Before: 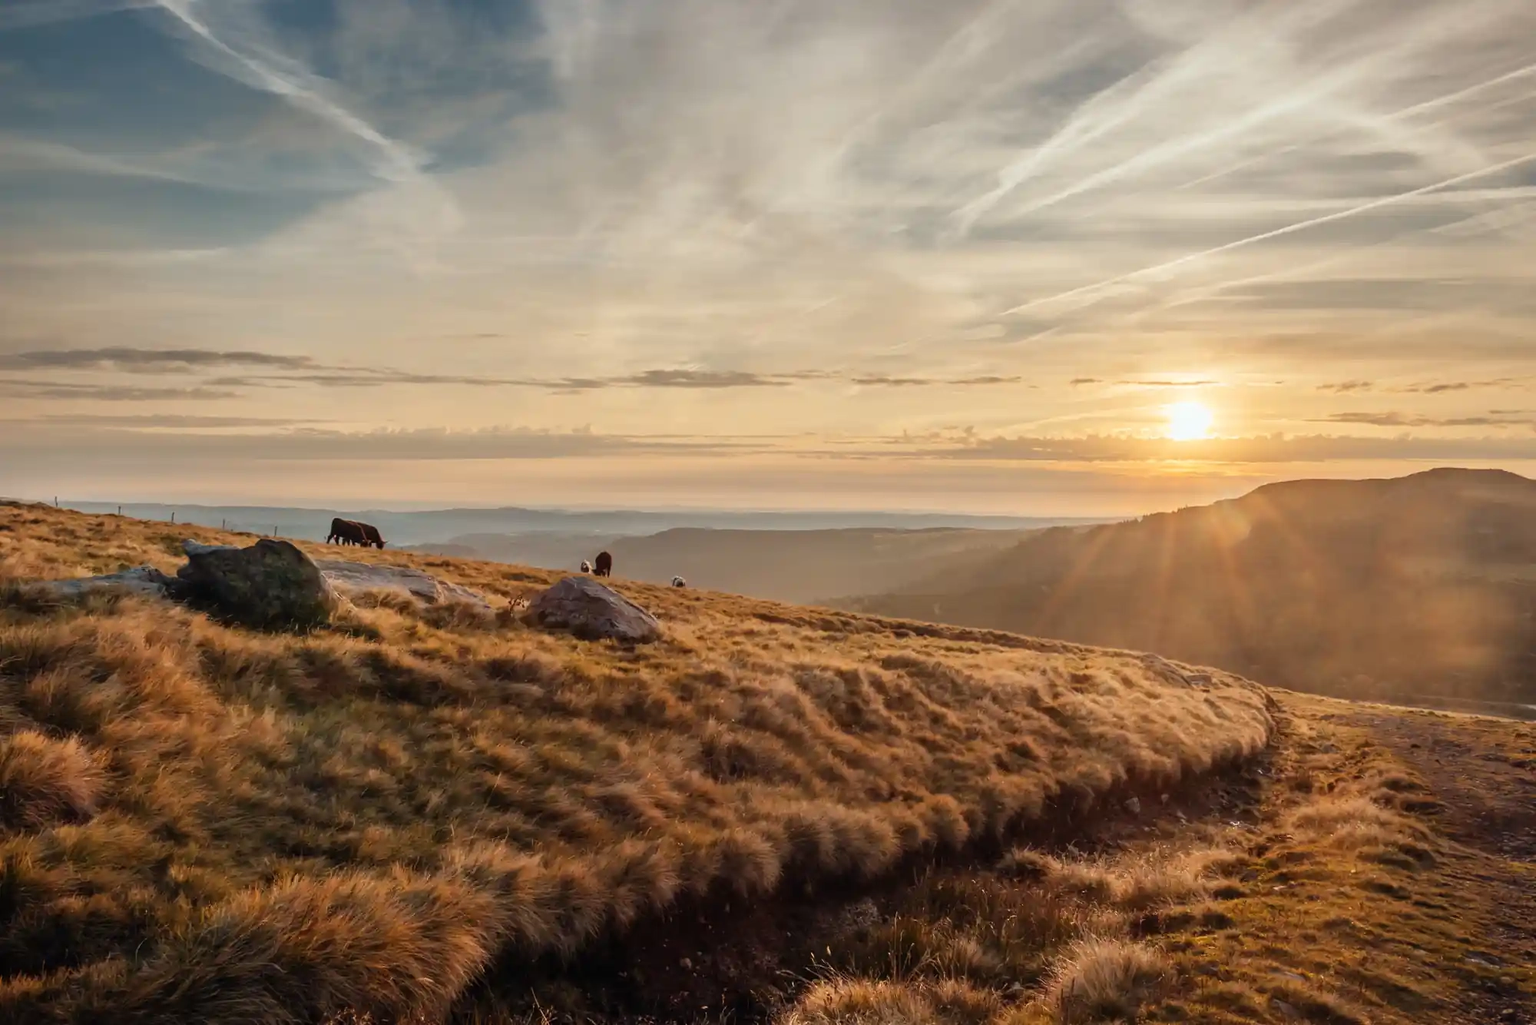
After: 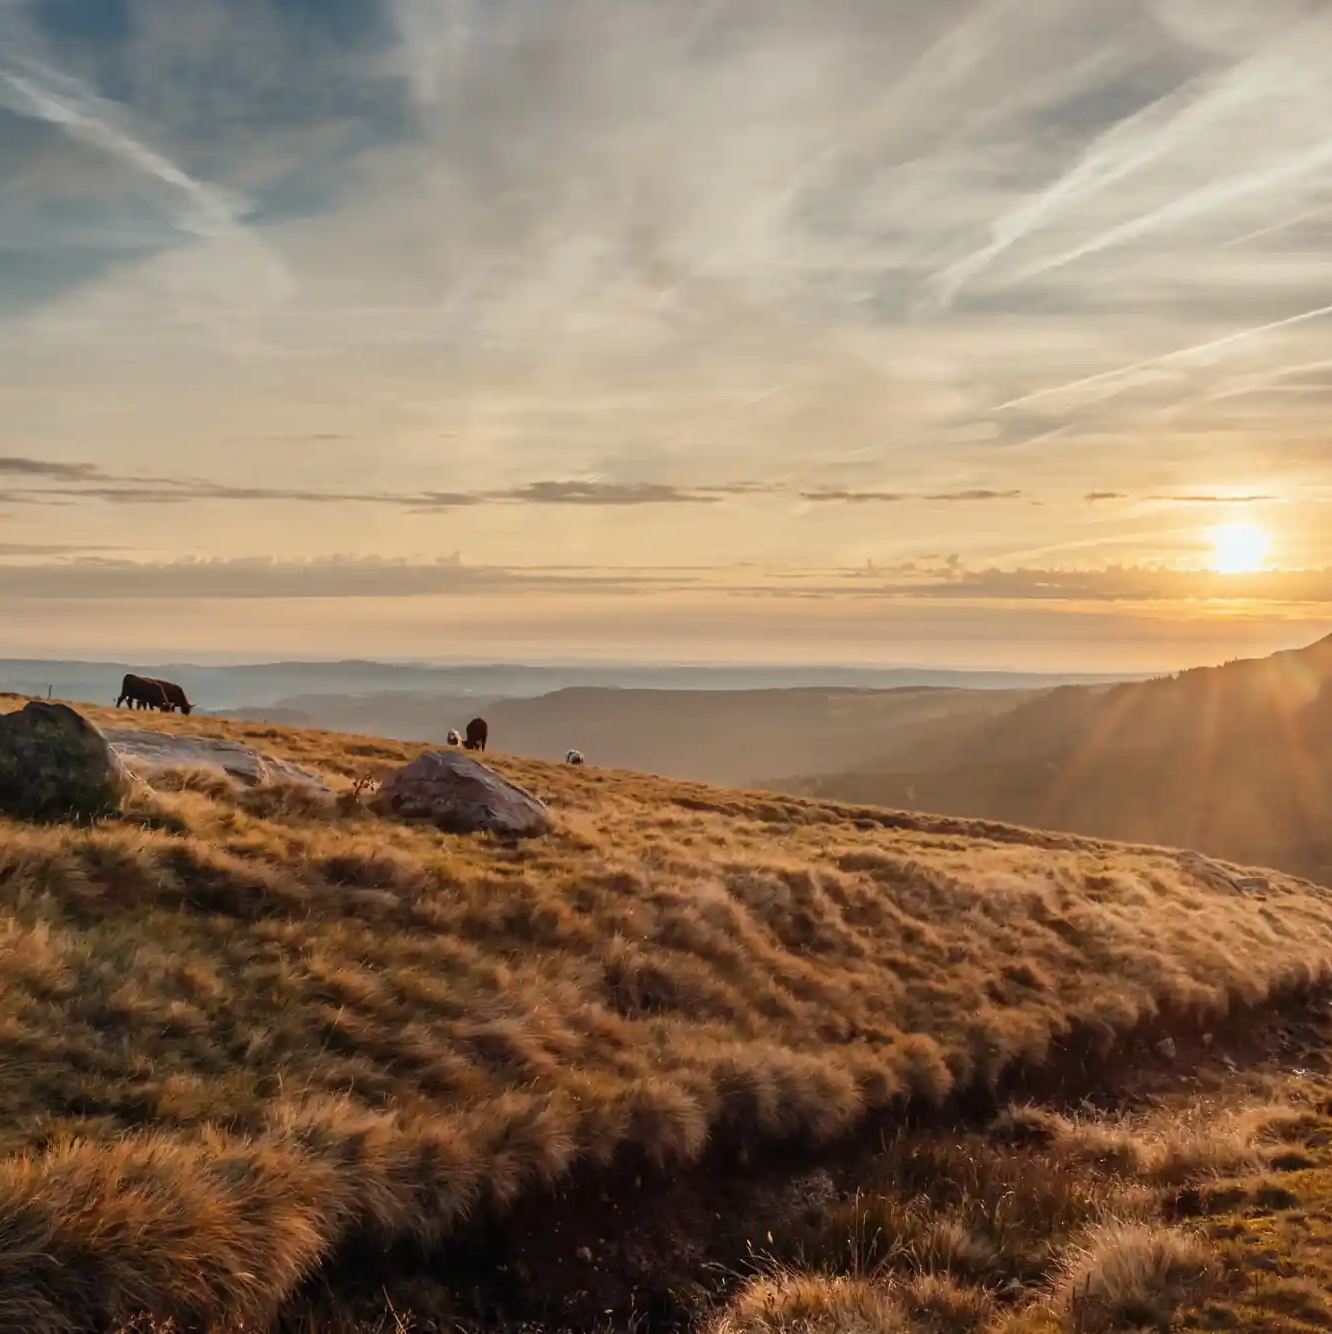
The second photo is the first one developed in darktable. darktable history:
crop and rotate: left 15.468%, right 17.926%
exposure: exposure -0.042 EV, compensate highlight preservation false
